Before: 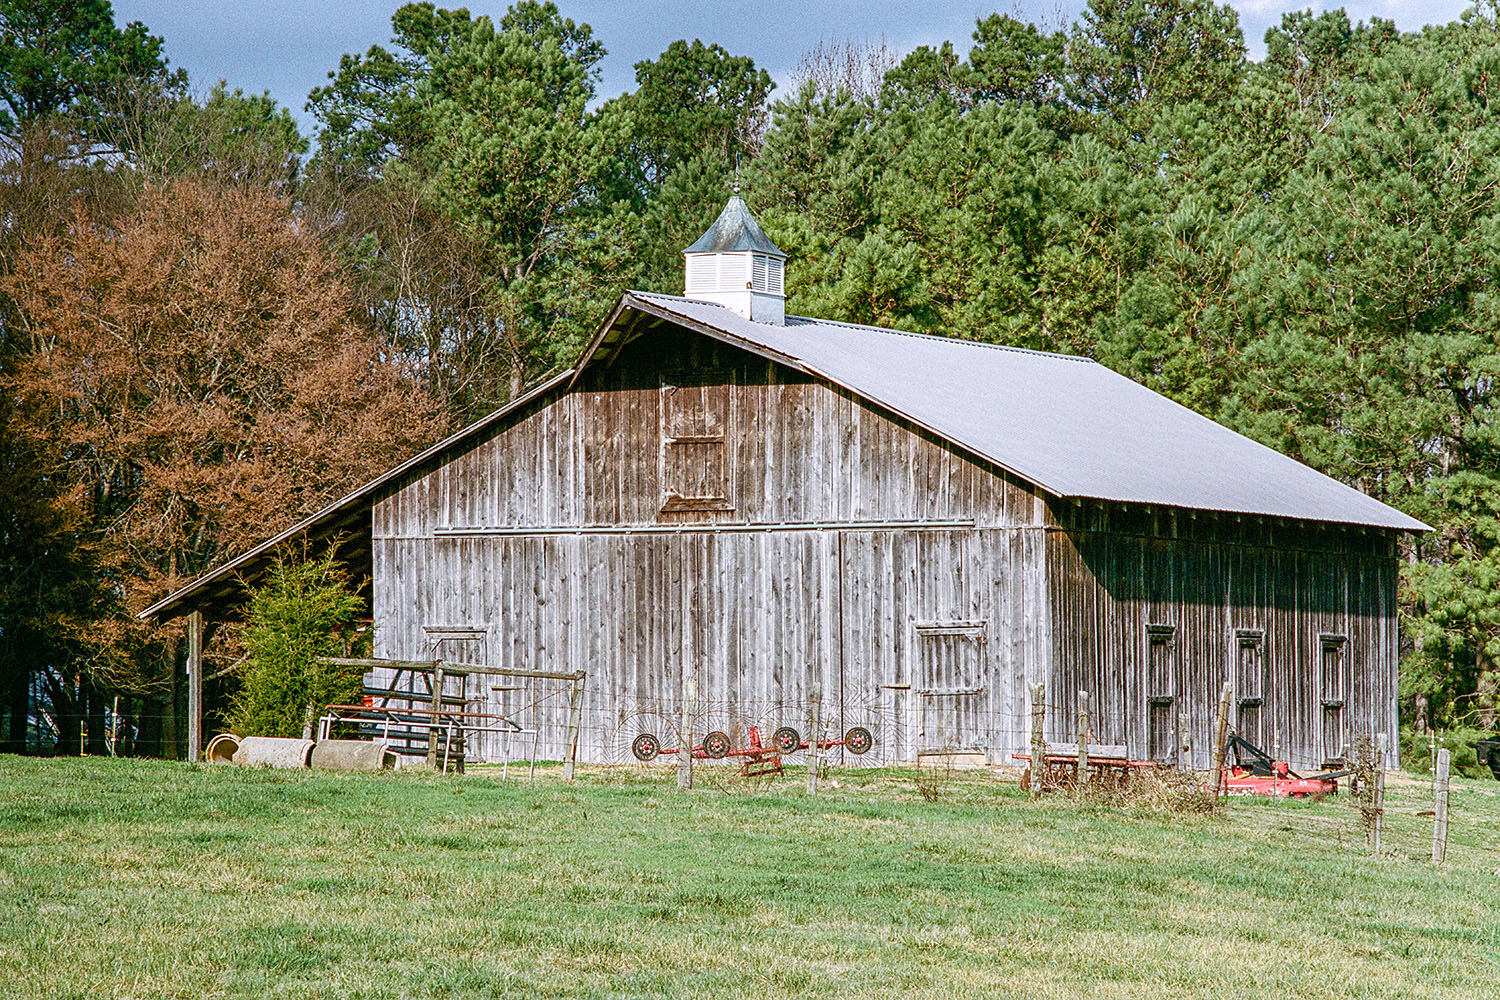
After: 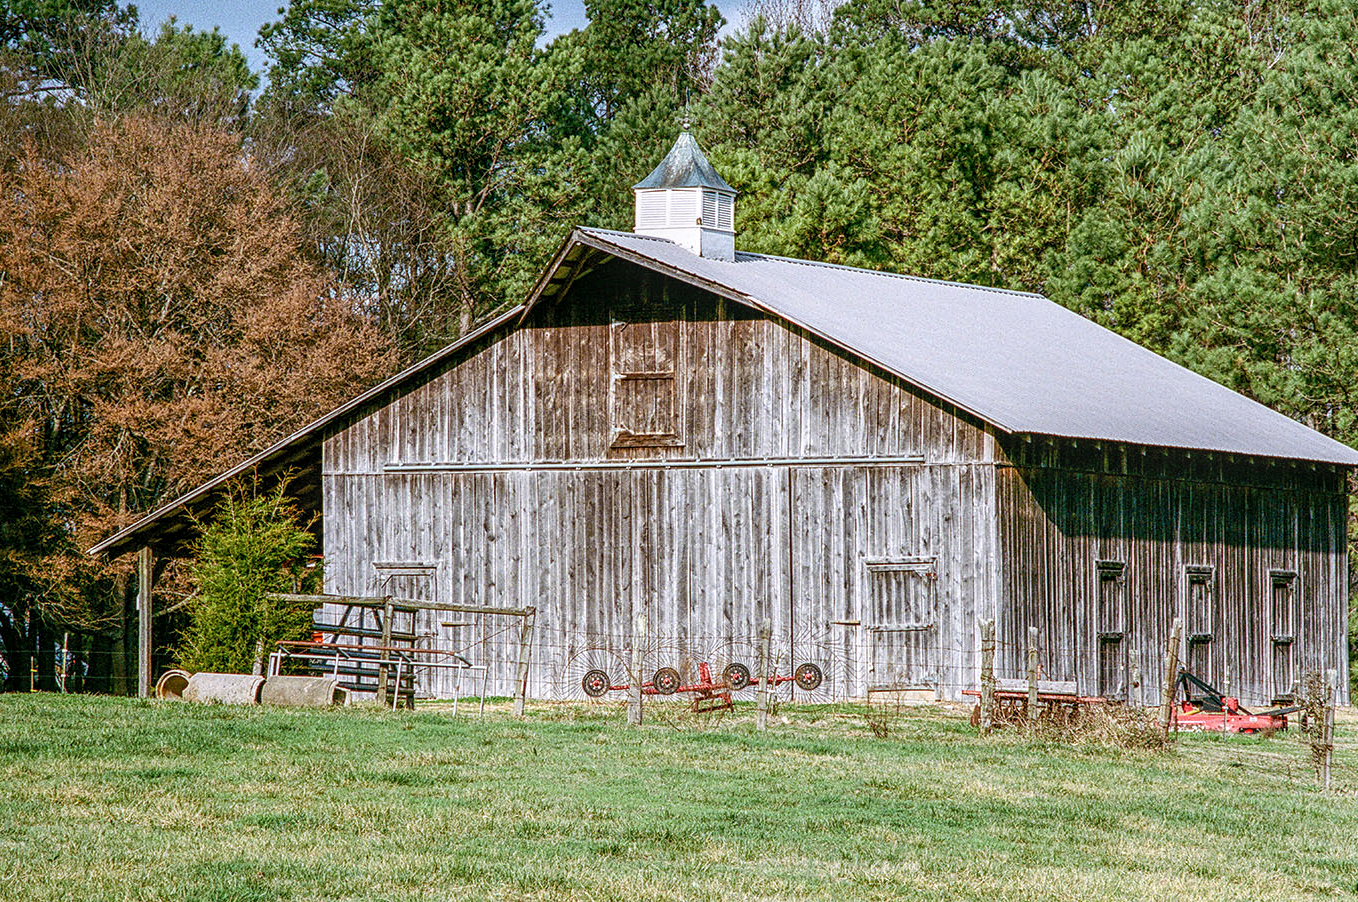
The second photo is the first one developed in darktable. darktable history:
local contrast: on, module defaults
crop: left 3.389%, top 6.463%, right 6.014%, bottom 3.263%
